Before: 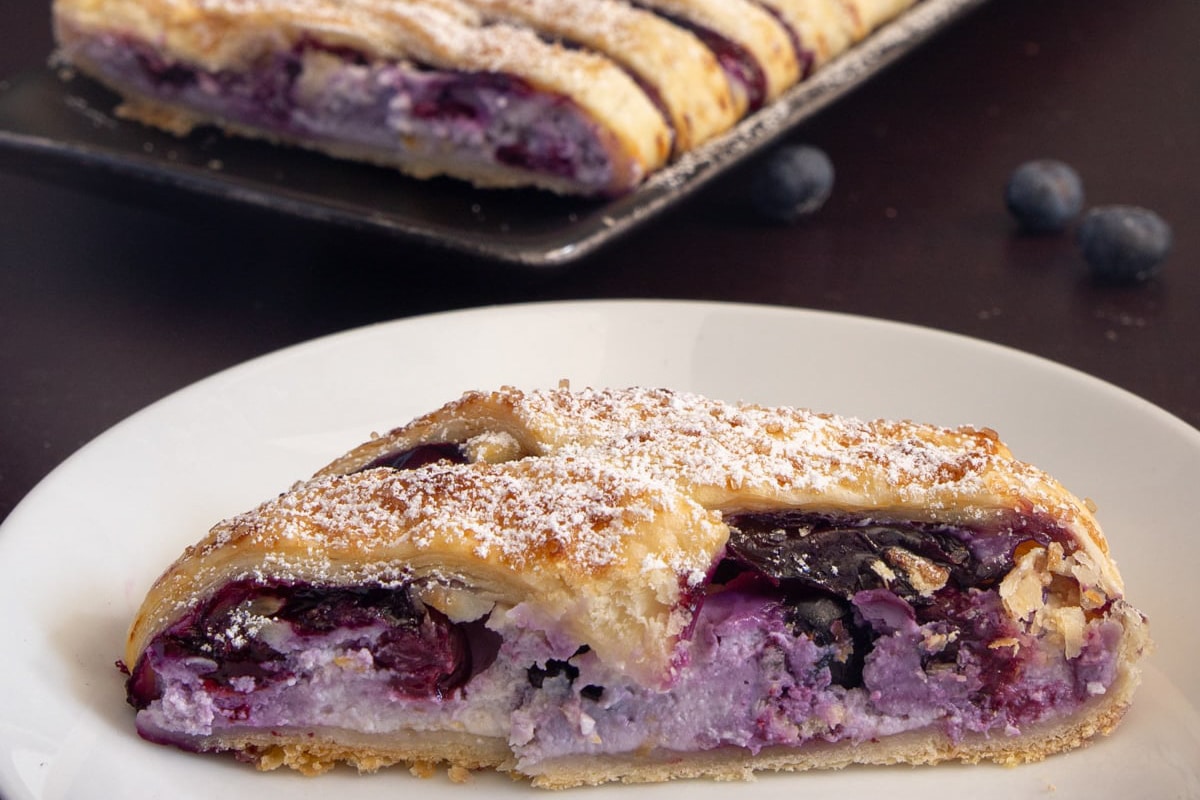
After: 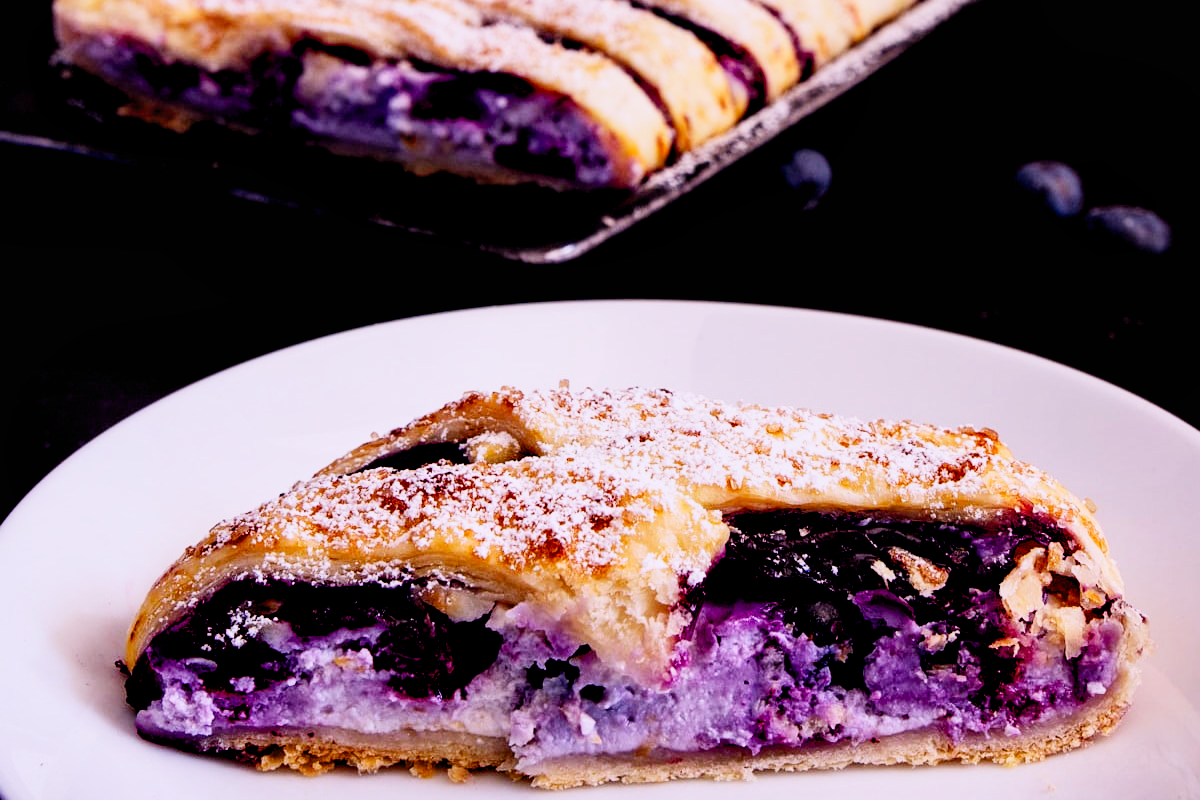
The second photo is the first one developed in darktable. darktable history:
white balance: red 1.042, blue 1.17
exposure: black level correction 0.046, exposure -0.228 EV, compensate highlight preservation false
contrast brightness saturation: contrast 0.2, brightness 0.16, saturation 0.22
local contrast: mode bilateral grid, contrast 20, coarseness 50, detail 120%, midtone range 0.2
sigmoid: contrast 1.7, skew -0.2, preserve hue 0%, red attenuation 0.1, red rotation 0.035, green attenuation 0.1, green rotation -0.017, blue attenuation 0.15, blue rotation -0.052, base primaries Rec2020
